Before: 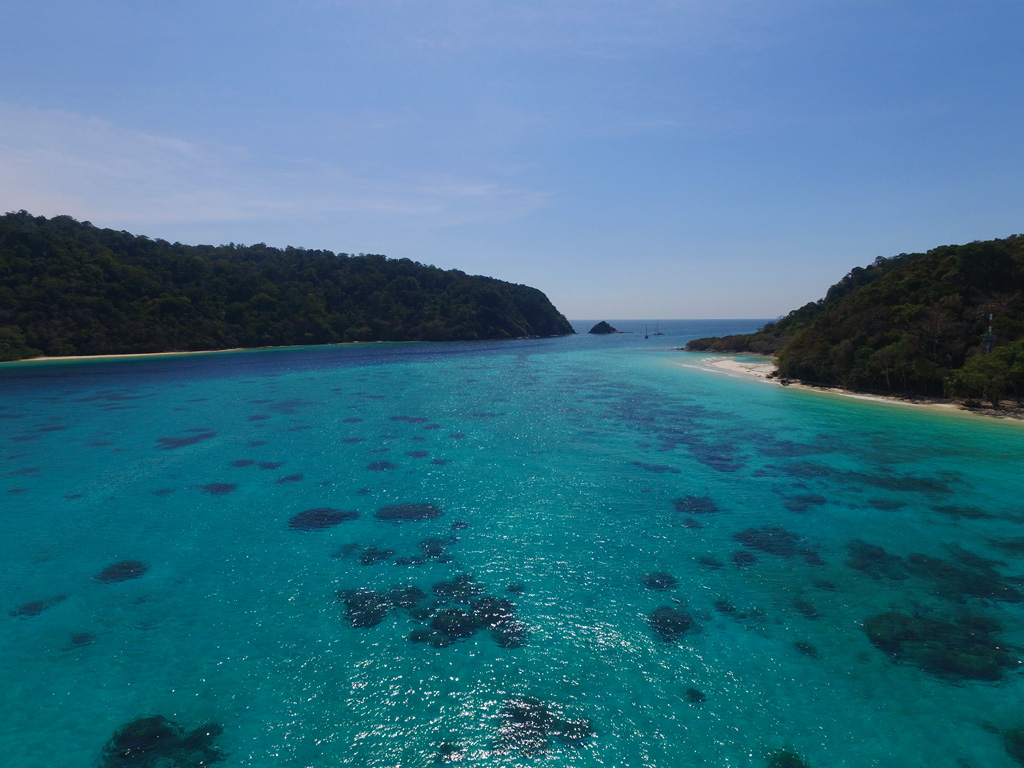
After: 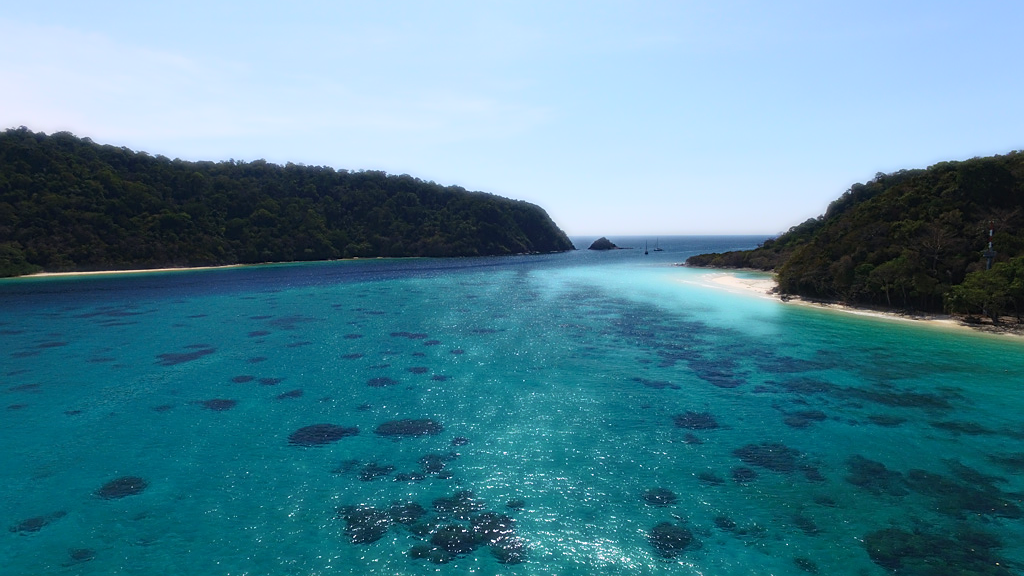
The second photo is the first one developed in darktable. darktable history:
crop: top 11.038%, bottom 13.962%
bloom: size 0%, threshold 54.82%, strength 8.31%
sharpen: on, module defaults
